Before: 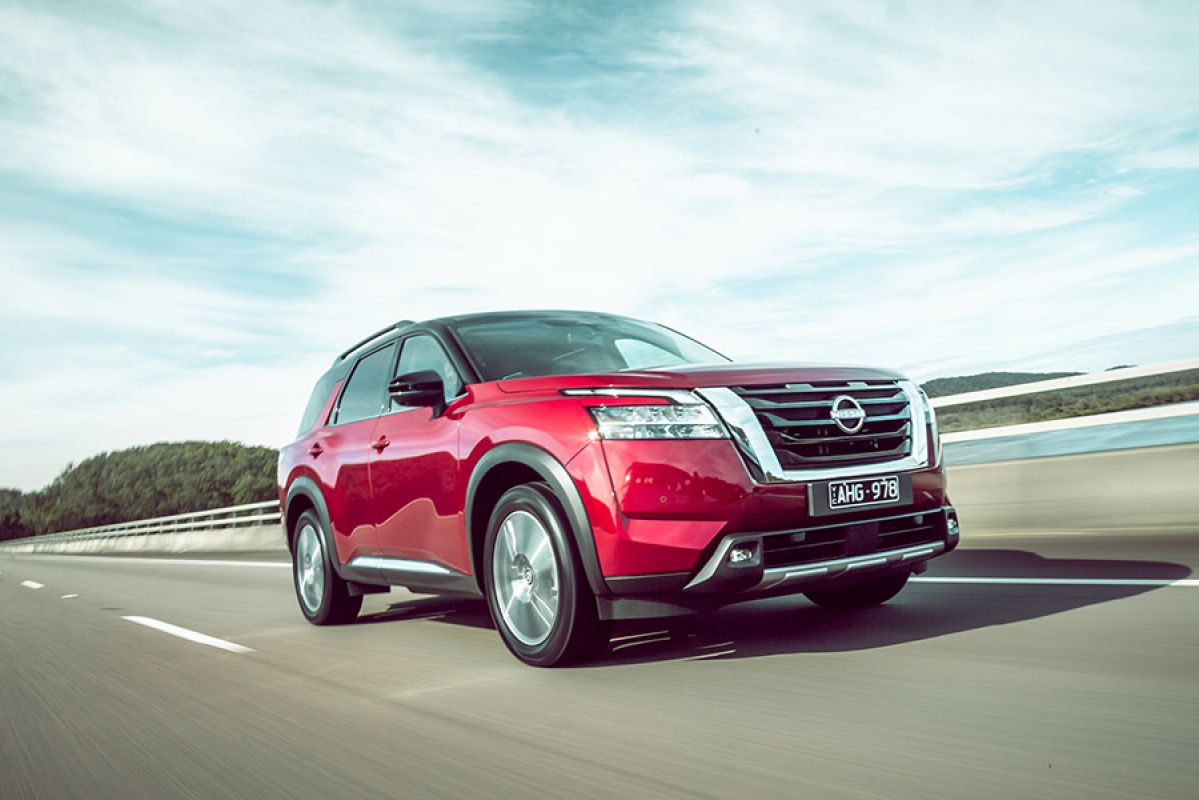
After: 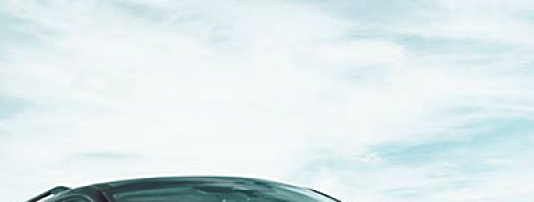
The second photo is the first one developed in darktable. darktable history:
contrast brightness saturation: contrast 0.061, brightness -0.014, saturation -0.242
shadows and highlights: highlights color adjustment 89.38%, soften with gaussian
sharpen: on, module defaults
crop: left 28.816%, top 16.868%, right 26.6%, bottom 57.807%
